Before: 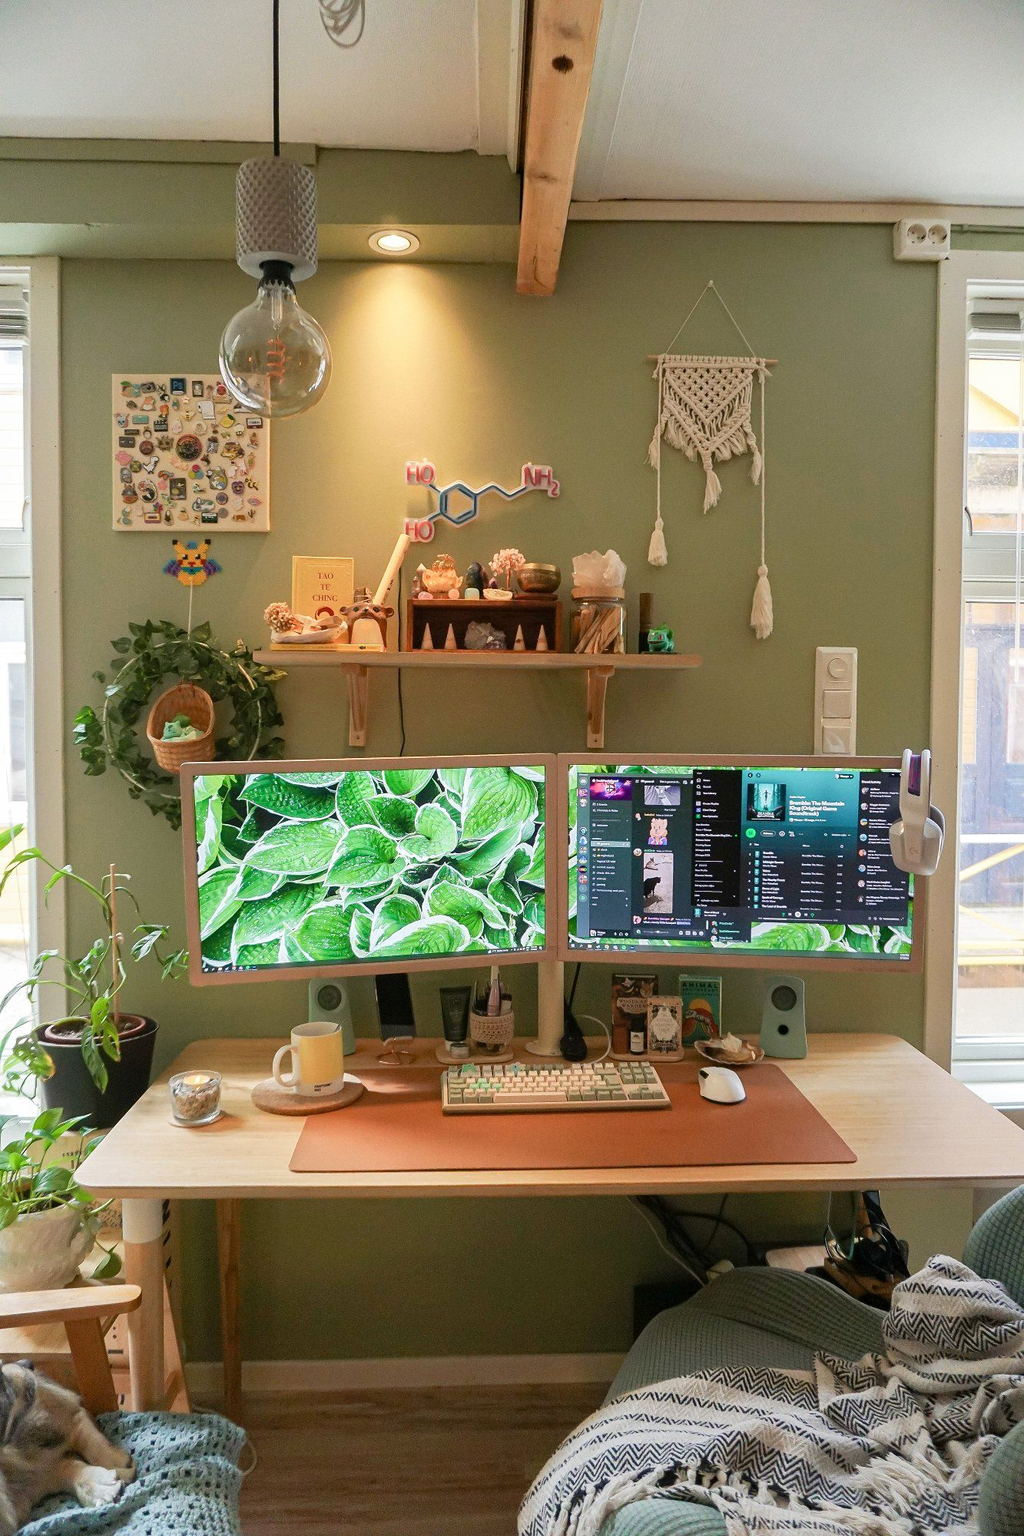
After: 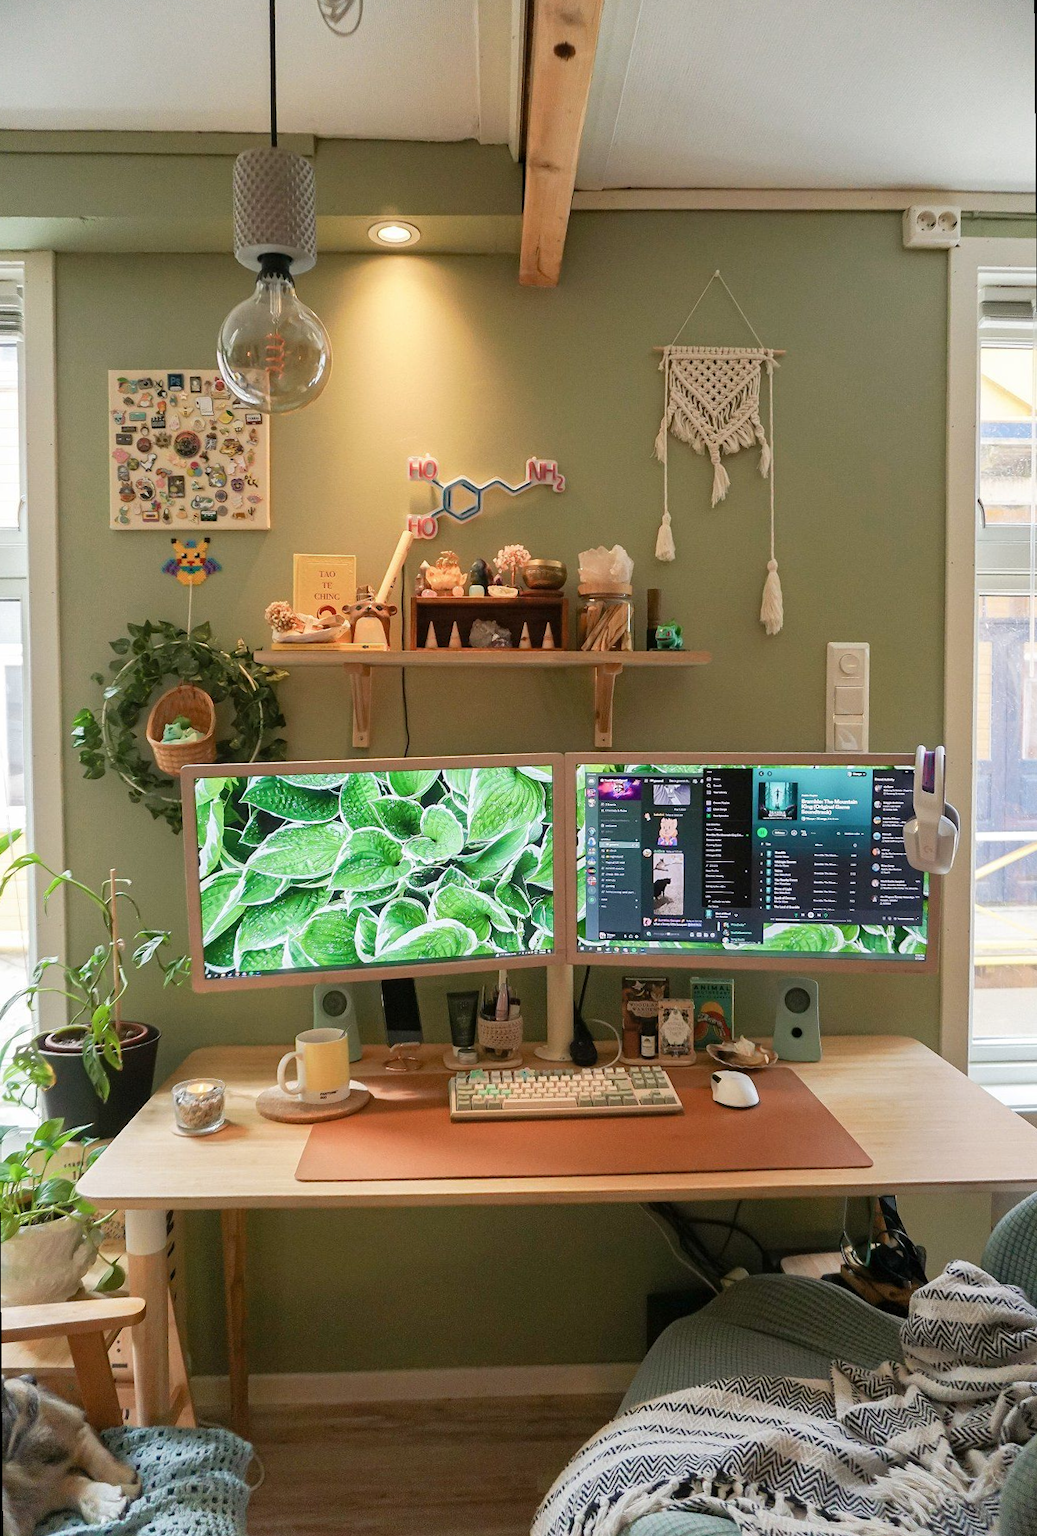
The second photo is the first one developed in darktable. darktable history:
contrast brightness saturation: saturation -0.04
rotate and perspective: rotation -0.45°, automatic cropping original format, crop left 0.008, crop right 0.992, crop top 0.012, crop bottom 0.988
